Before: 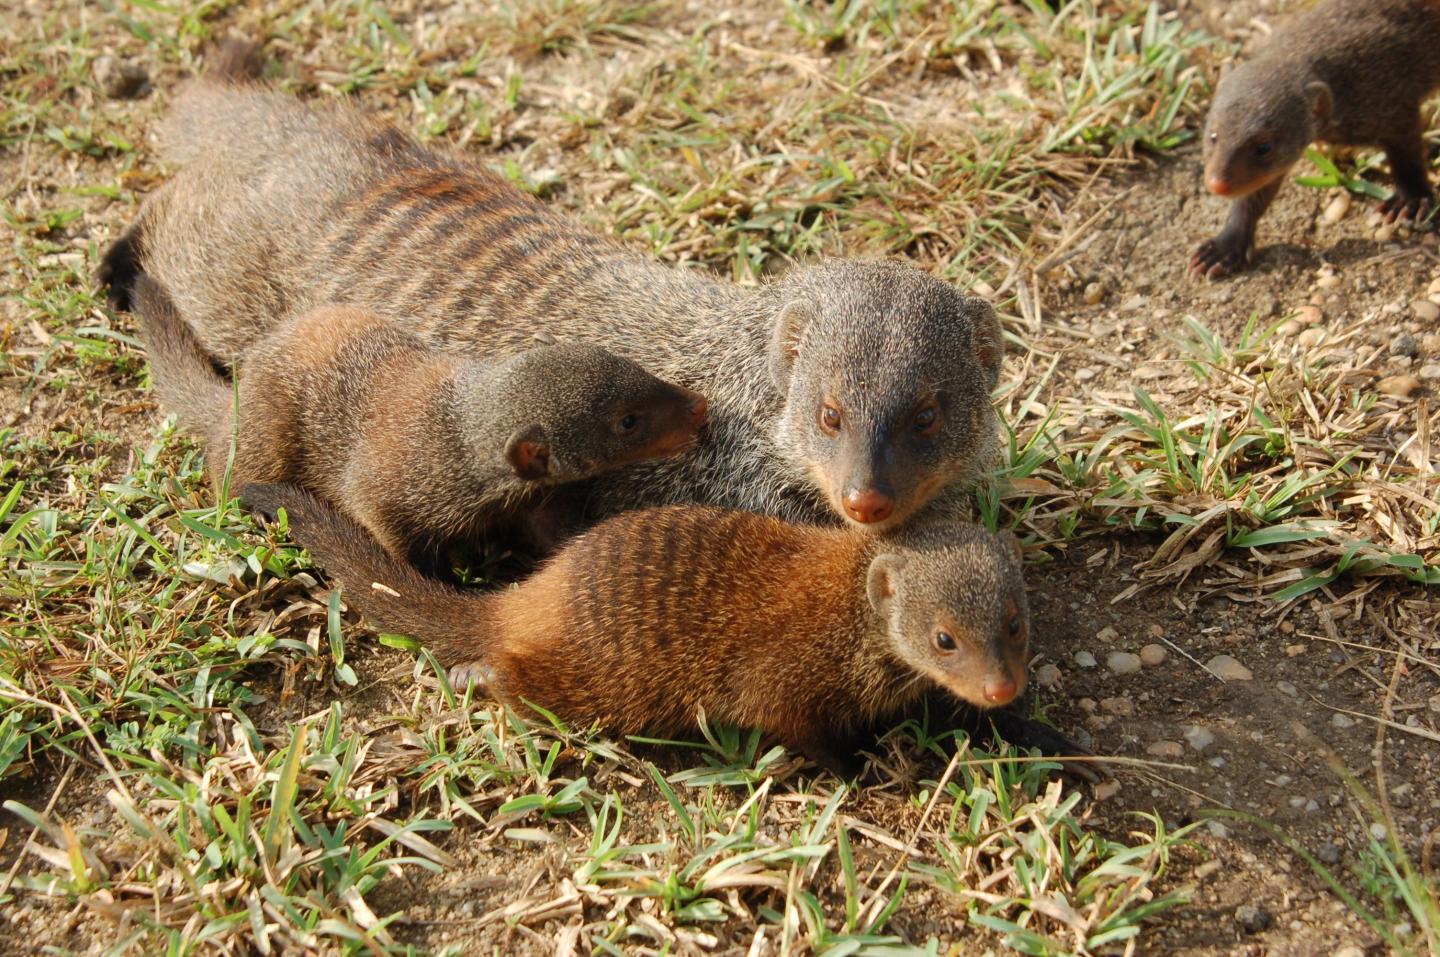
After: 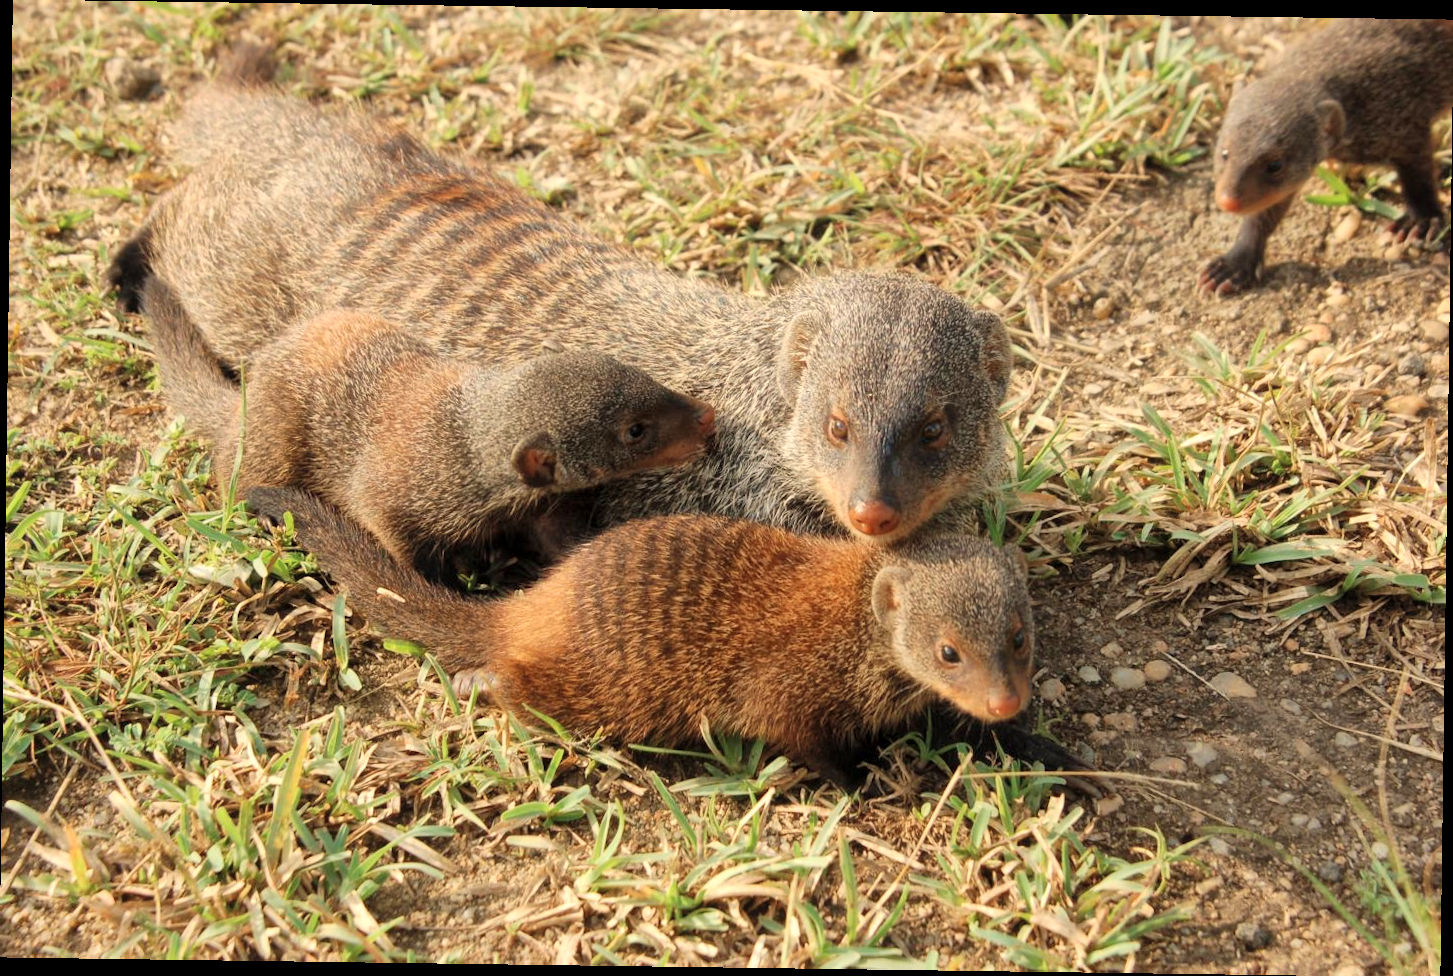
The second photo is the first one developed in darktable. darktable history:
white balance: red 1.045, blue 0.932
rotate and perspective: rotation 0.8°, automatic cropping off
global tonemap: drago (1, 100), detail 1
